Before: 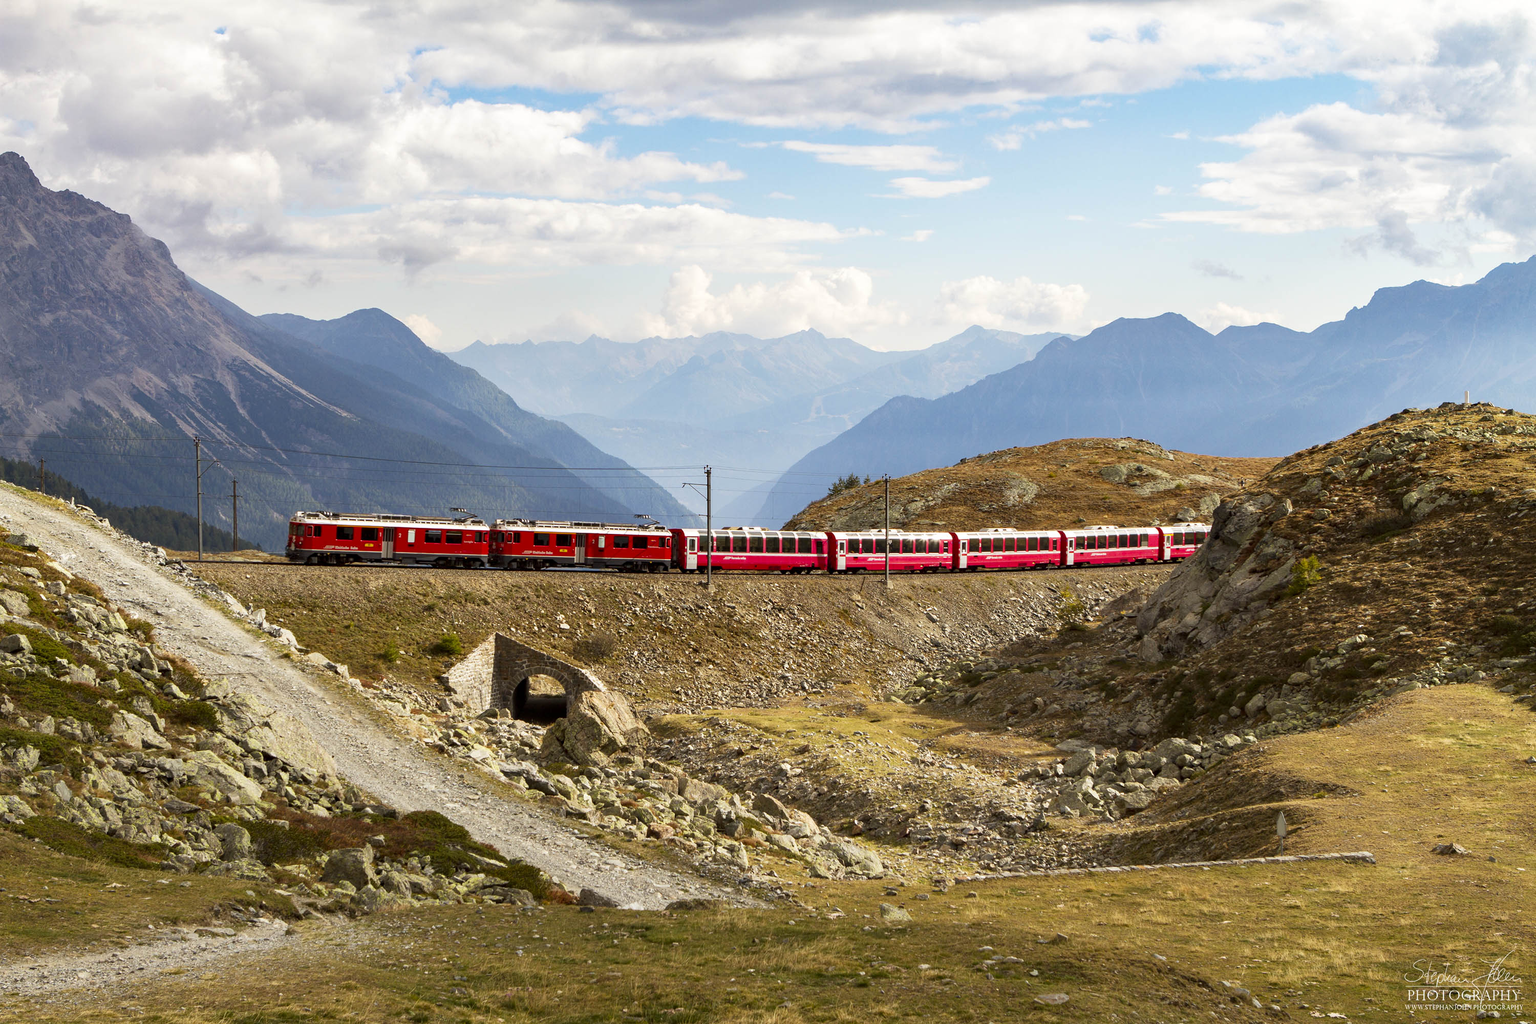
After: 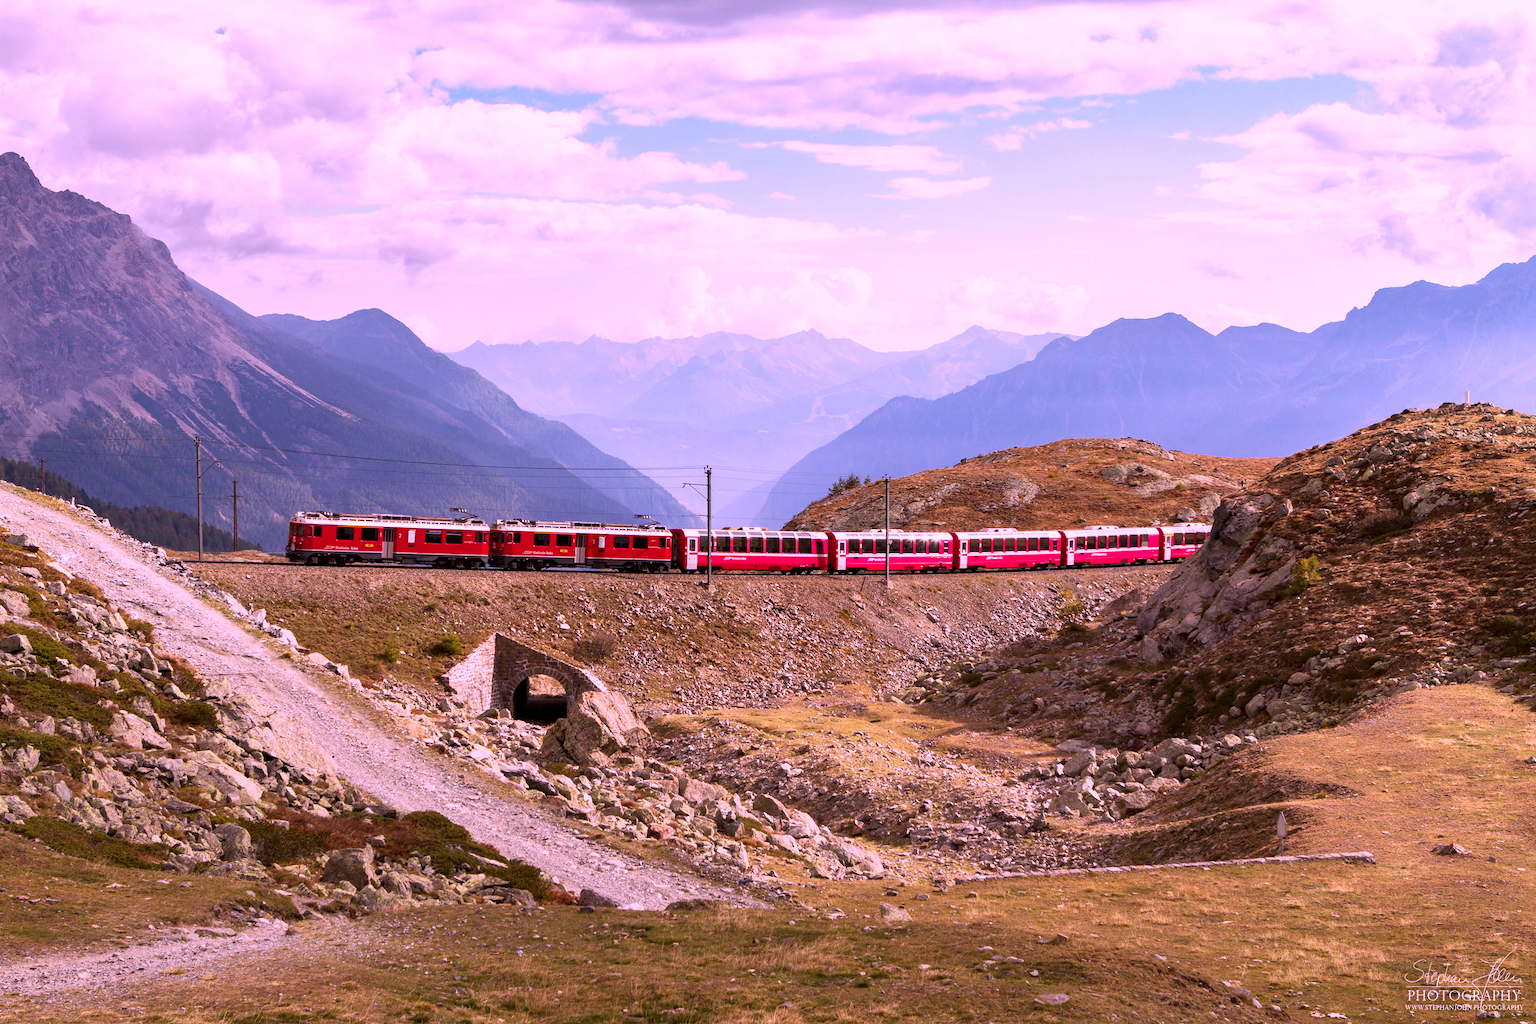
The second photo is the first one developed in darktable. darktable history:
color calibration: output R [1.107, -0.012, -0.003, 0], output B [0, 0, 1.308, 0], illuminant as shot in camera, x 0.358, y 0.373, temperature 4628.91 K
